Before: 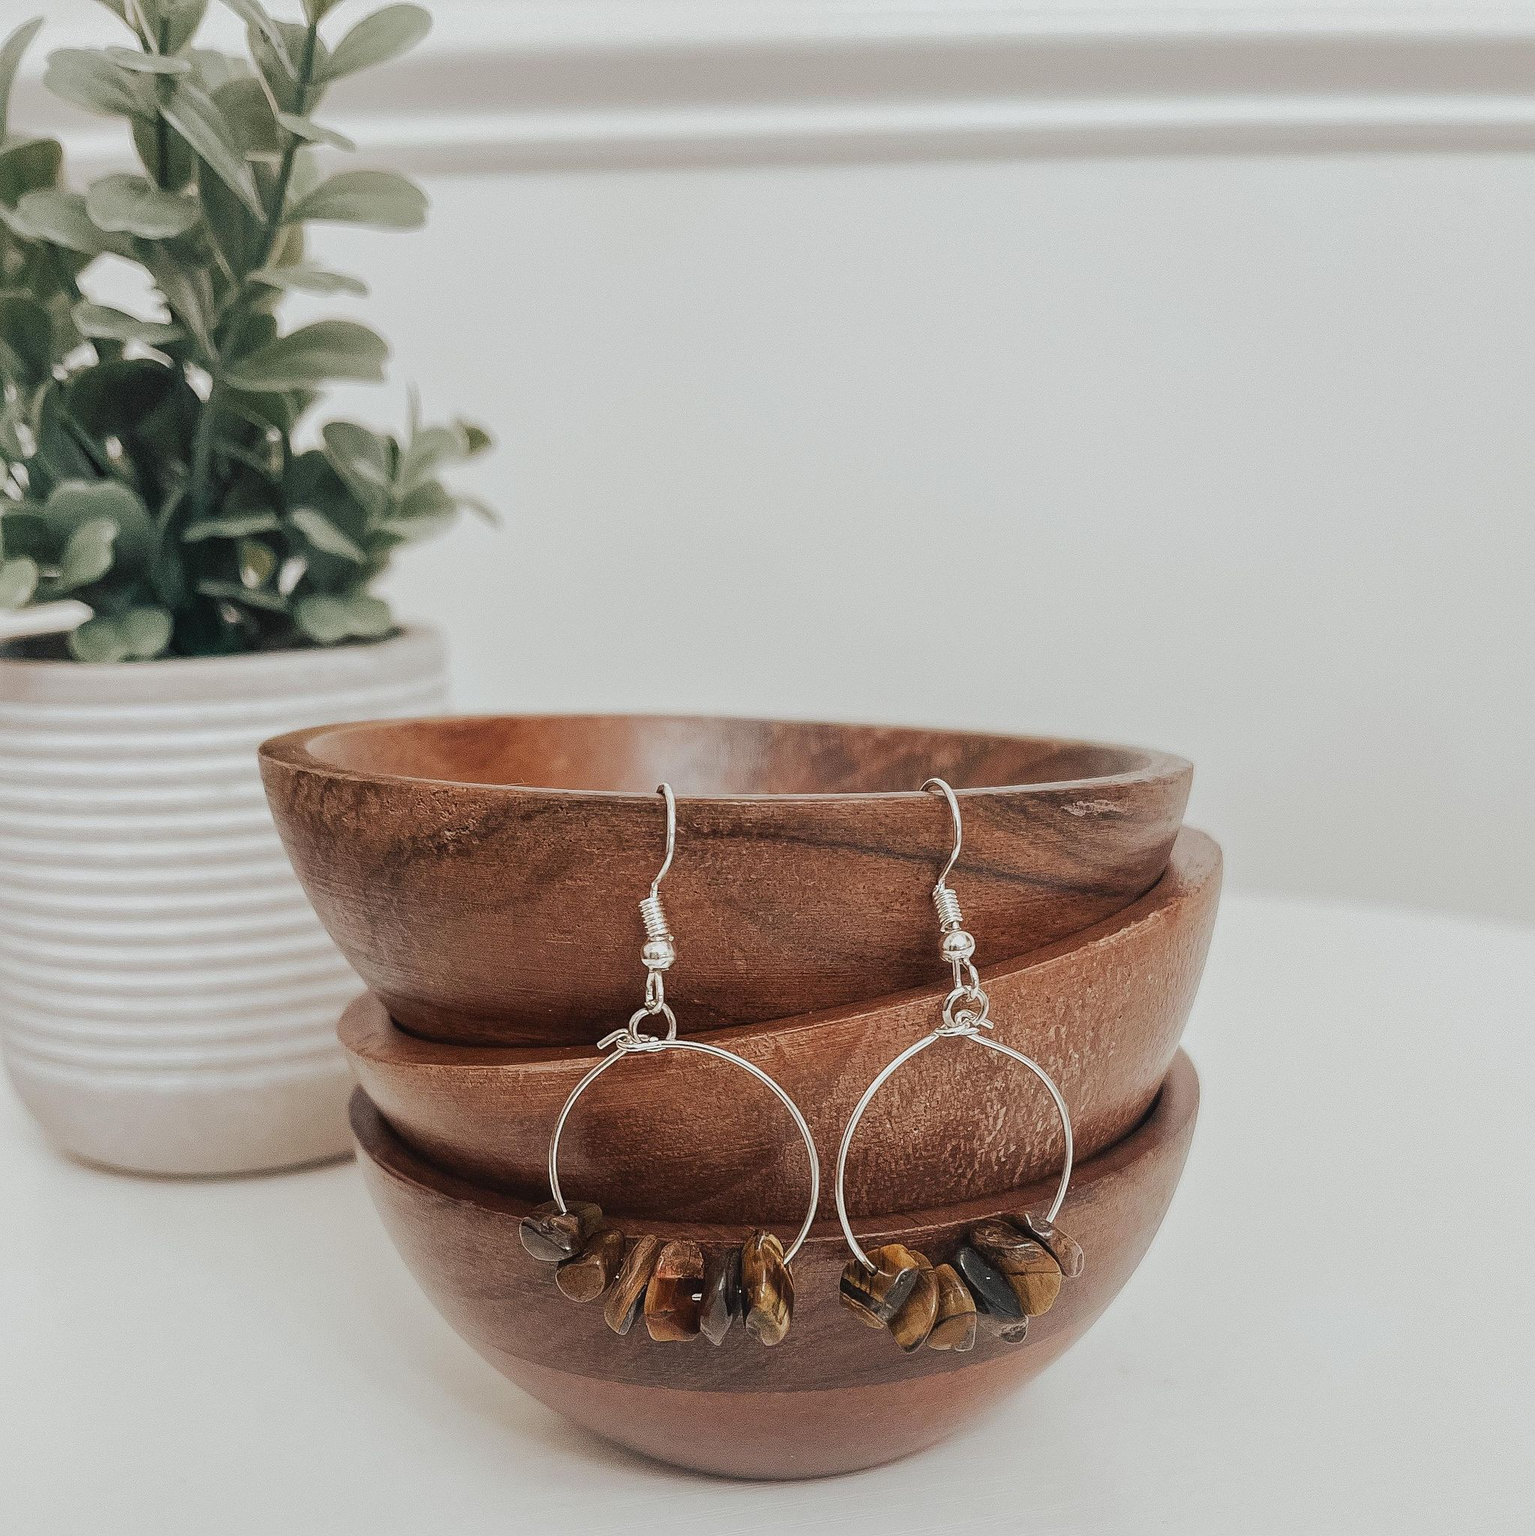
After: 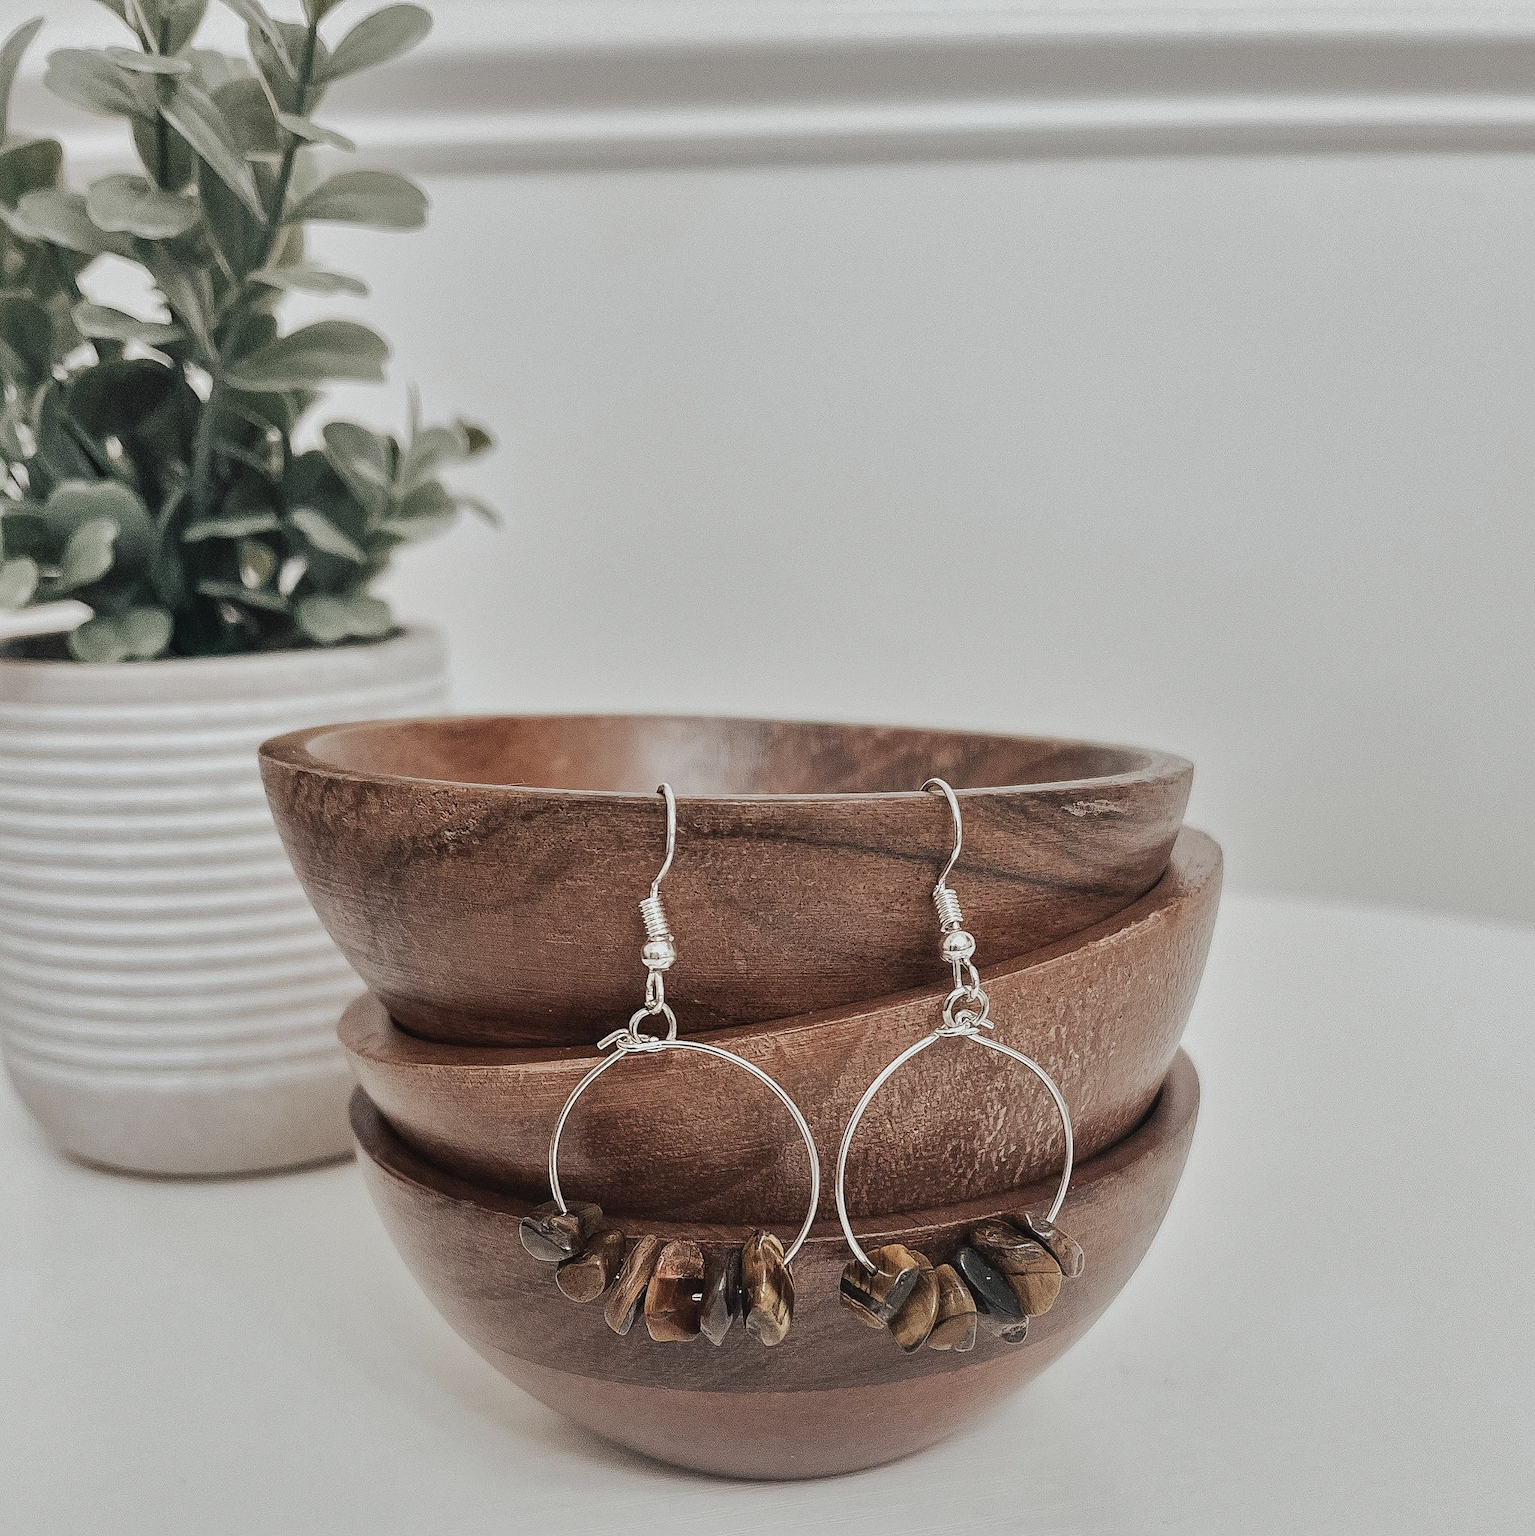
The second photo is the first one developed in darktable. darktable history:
shadows and highlights: low approximation 0.01, soften with gaussian
contrast brightness saturation: contrast 0.097, saturation -0.29
